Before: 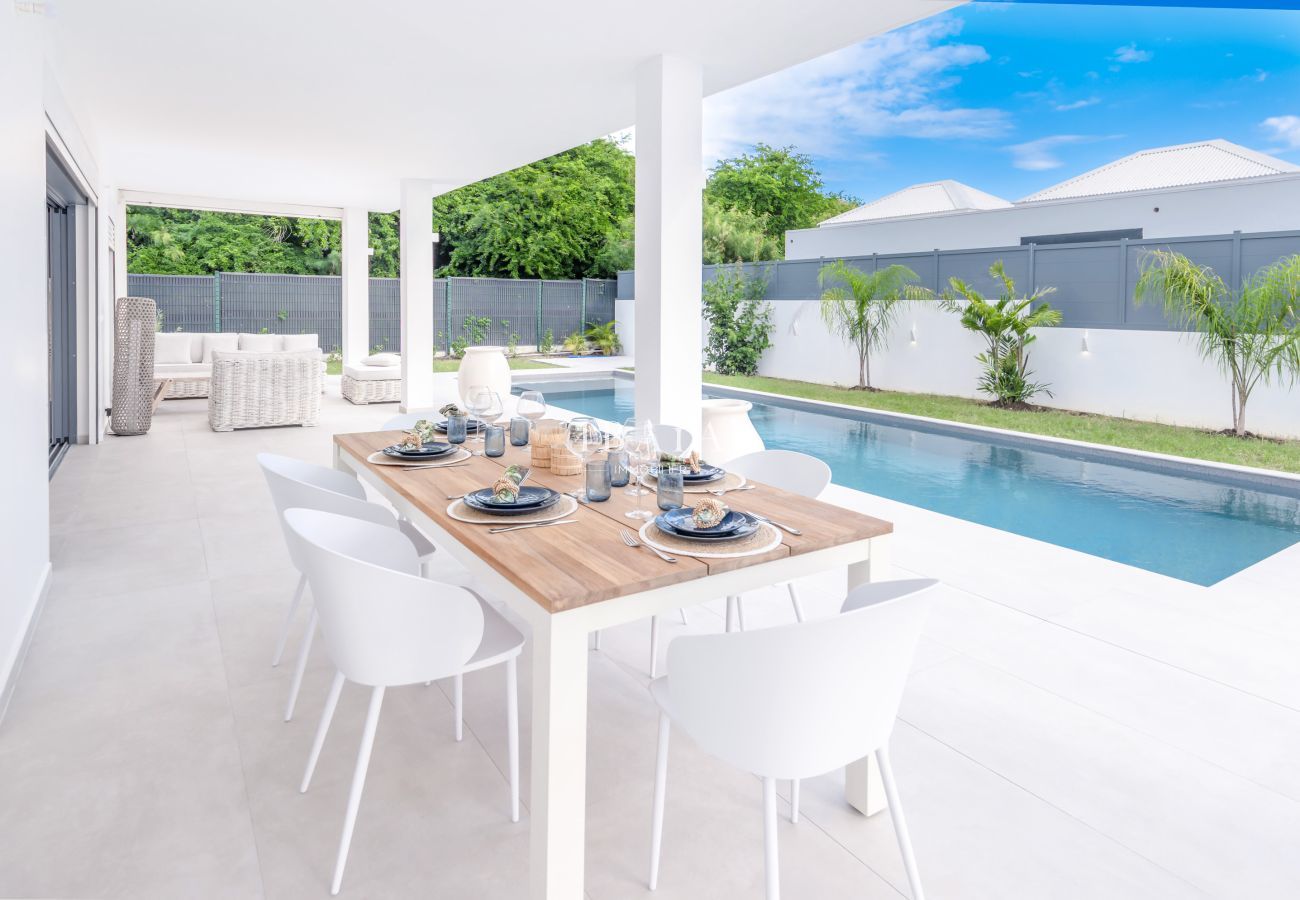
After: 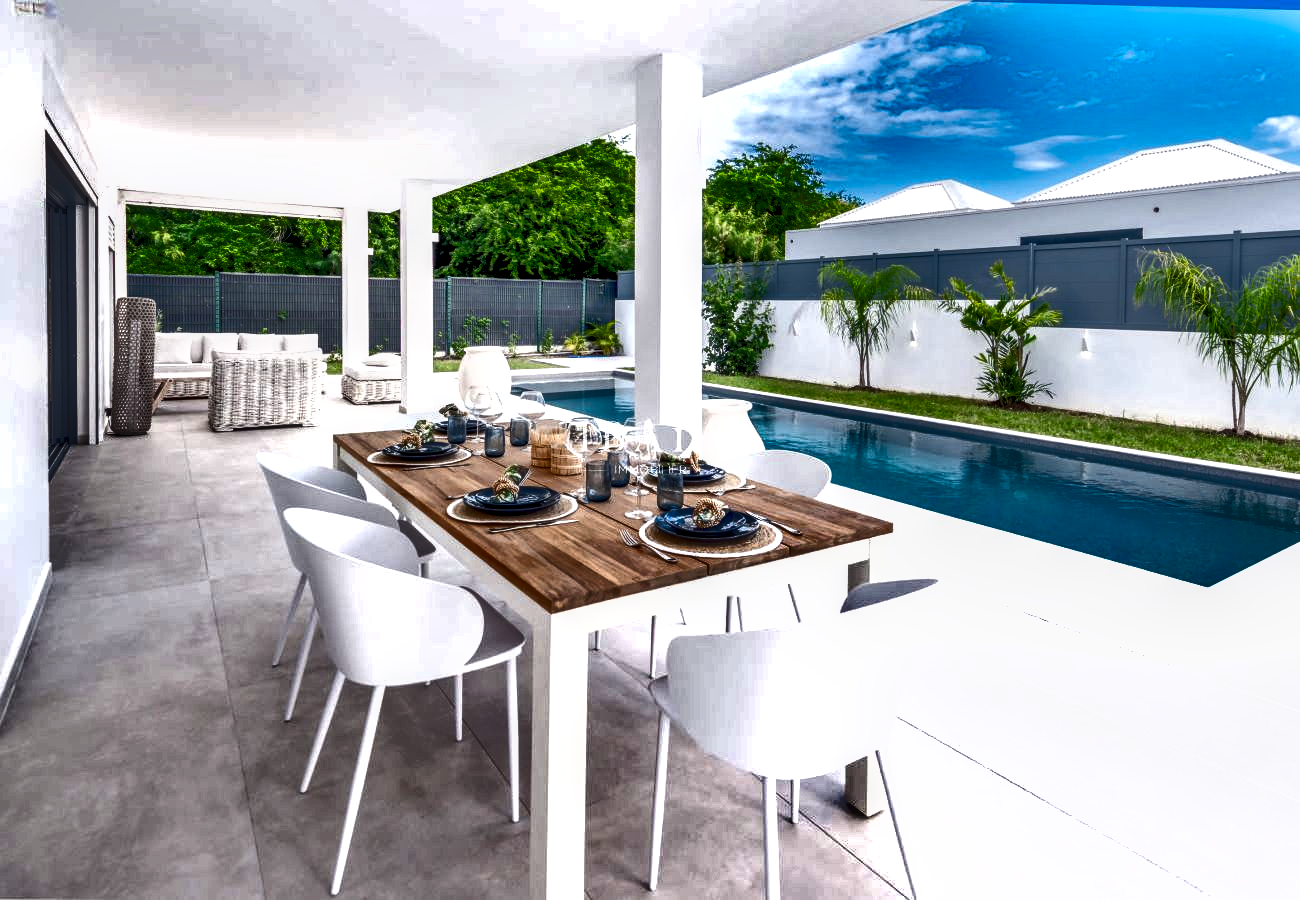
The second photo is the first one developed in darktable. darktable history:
tone equalizer: -8 EV -0.417 EV, -7 EV -0.389 EV, -6 EV -0.333 EV, -5 EV -0.222 EV, -3 EV 0.222 EV, -2 EV 0.333 EV, -1 EV 0.389 EV, +0 EV 0.417 EV, edges refinement/feathering 500, mask exposure compensation -1.57 EV, preserve details no
local contrast: on, module defaults
exposure: black level correction 0.056, exposure -0.039 EV, compensate highlight preservation false
shadows and highlights: shadows 19.13, highlights -83.41, soften with gaussian
